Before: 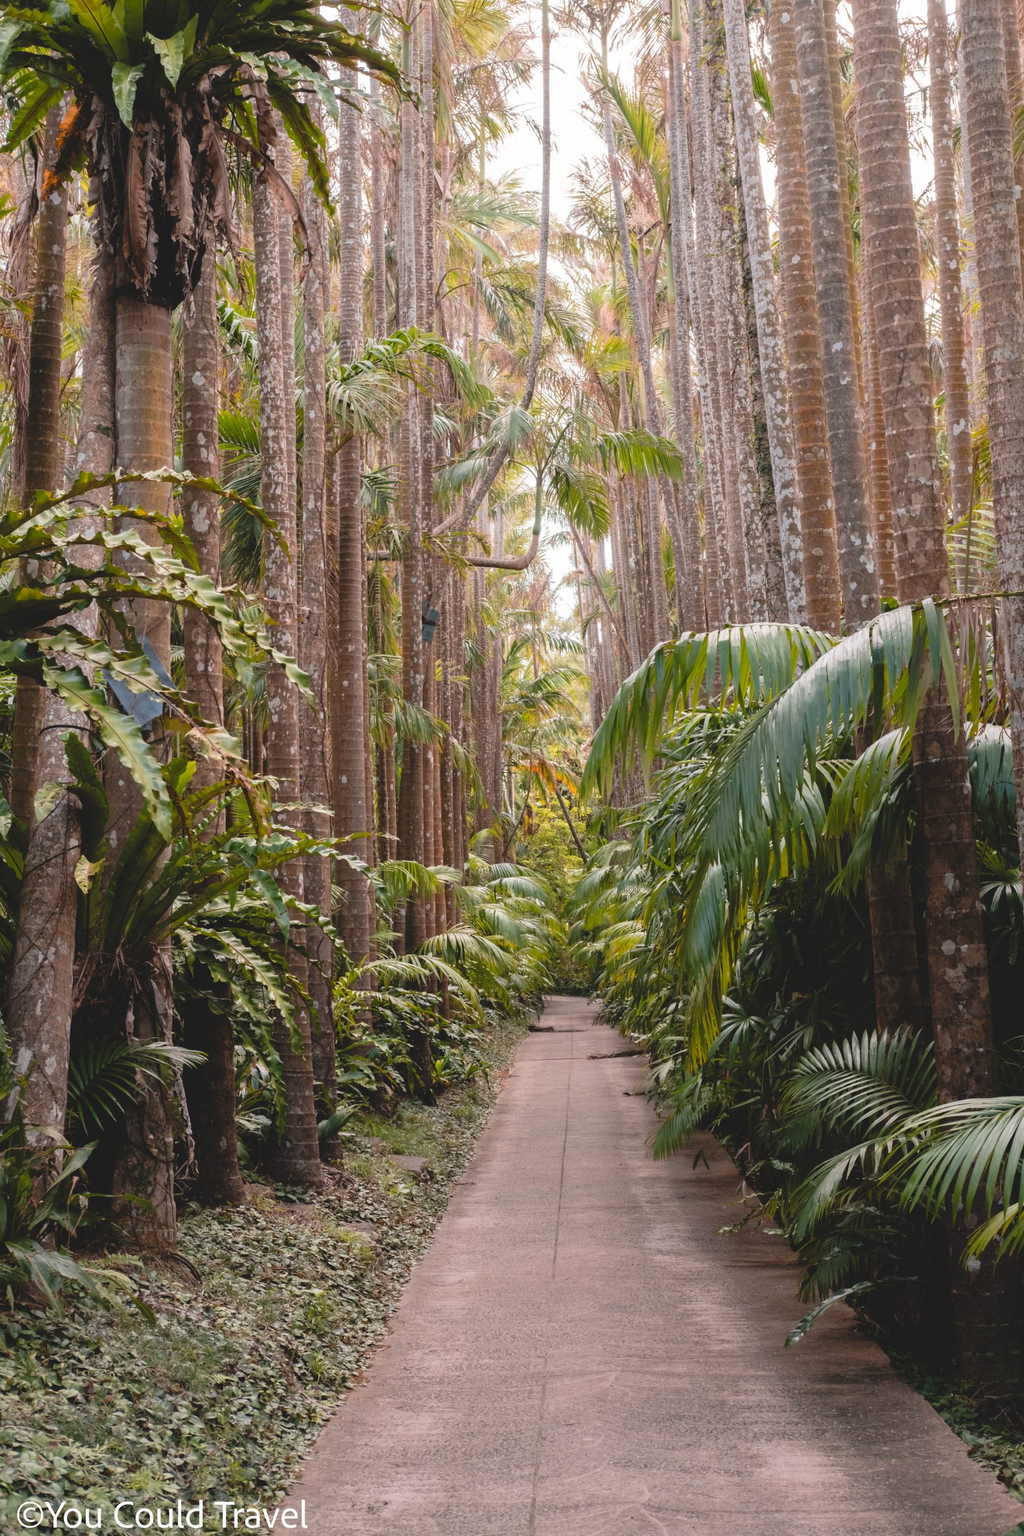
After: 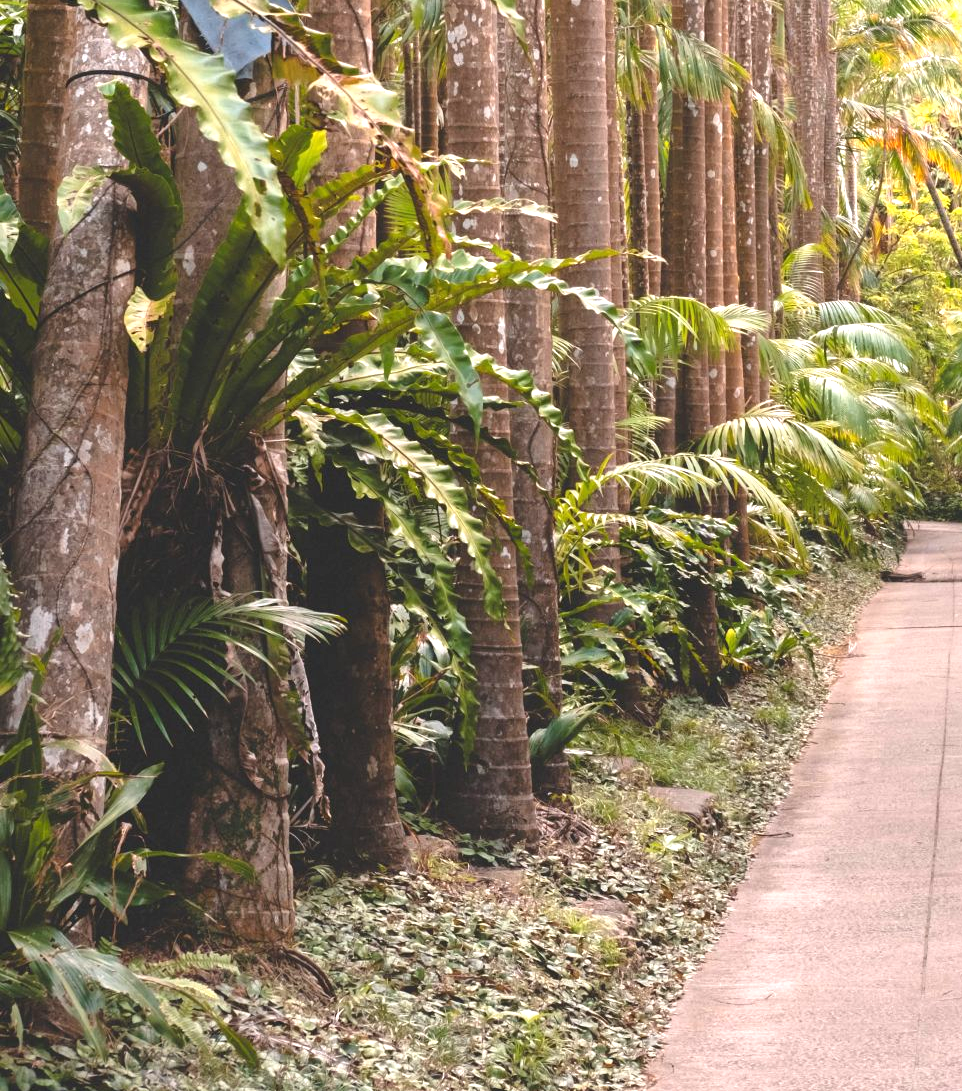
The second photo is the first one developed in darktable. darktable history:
exposure: black level correction 0, exposure 1 EV, compensate exposure bias true, compensate highlight preservation false
crop: top 44.483%, right 43.593%, bottom 12.892%
